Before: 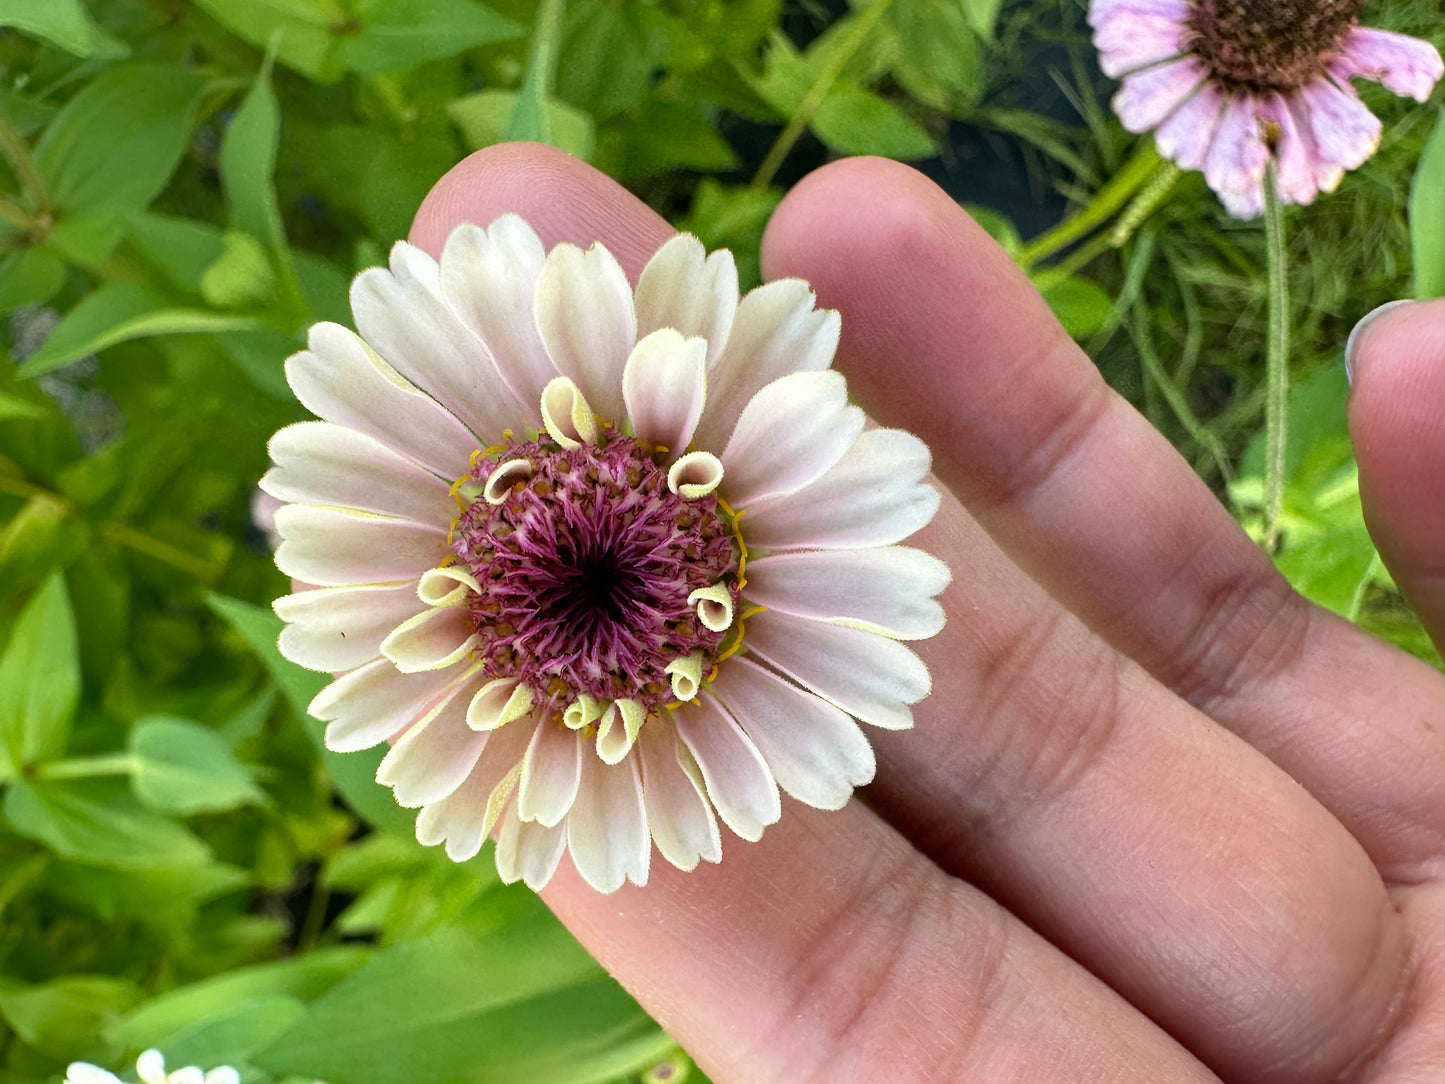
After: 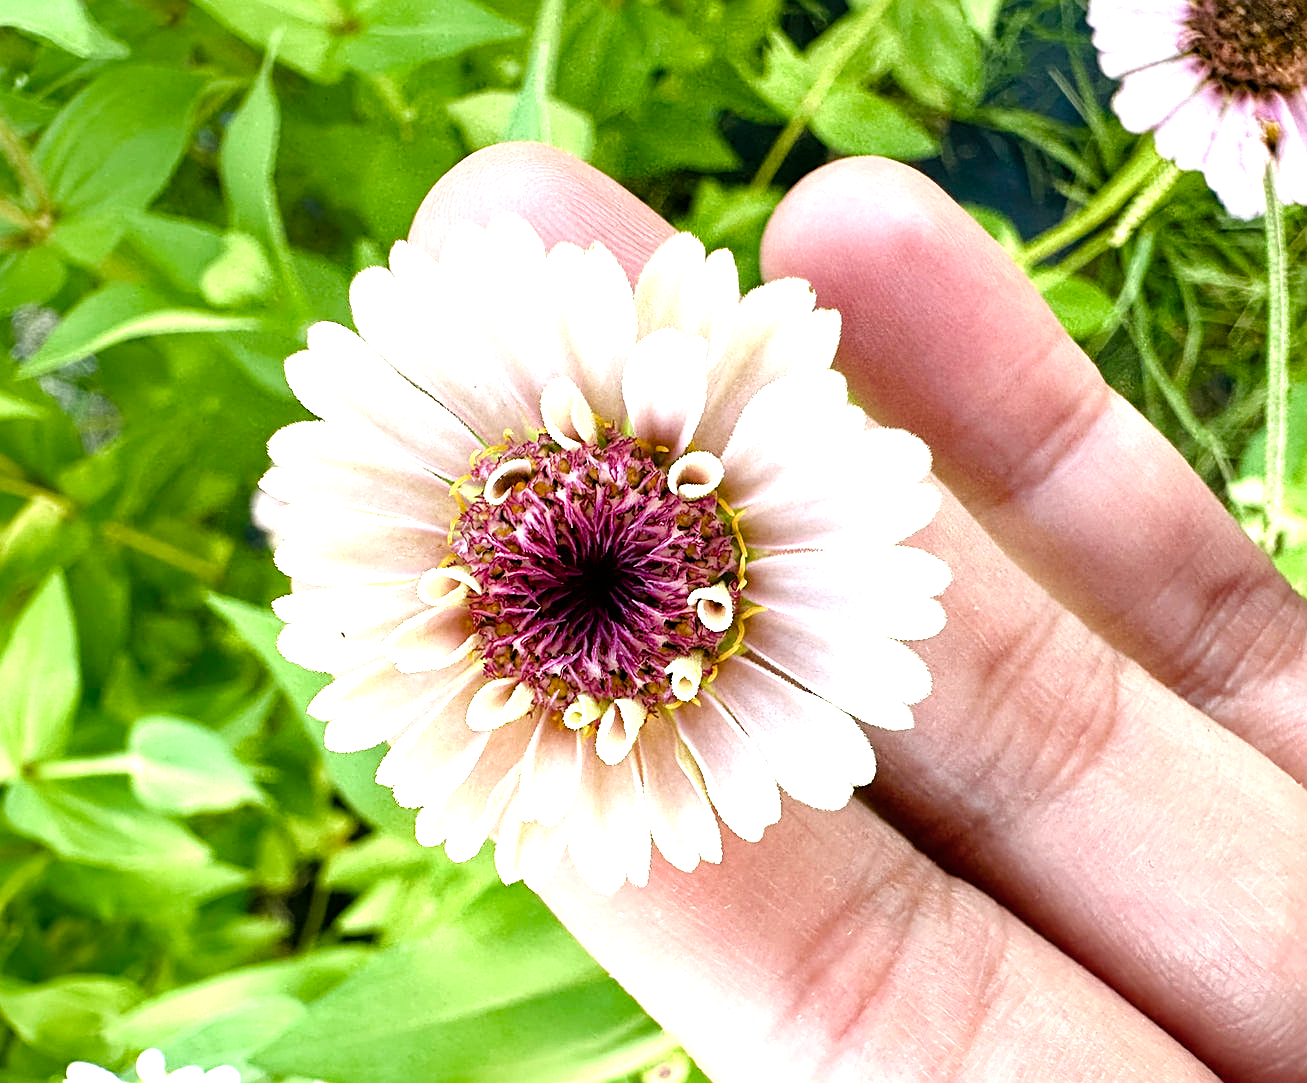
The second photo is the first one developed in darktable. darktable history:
levels: levels [0, 0.352, 0.703]
contrast brightness saturation: saturation -0.085
sharpen: on, module defaults
color balance rgb: shadows lift › chroma 0.957%, shadows lift › hue 110.72°, perceptual saturation grading › global saturation 20%, perceptual saturation grading › highlights -49.302%, perceptual saturation grading › shadows 24.284%
crop: right 9.518%, bottom 0.04%
color zones: curves: ch0 [(0.068, 0.464) (0.25, 0.5) (0.48, 0.508) (0.75, 0.536) (0.886, 0.476) (0.967, 0.456)]; ch1 [(0.066, 0.456) (0.25, 0.5) (0.616, 0.508) (0.746, 0.56) (0.934, 0.444)]
